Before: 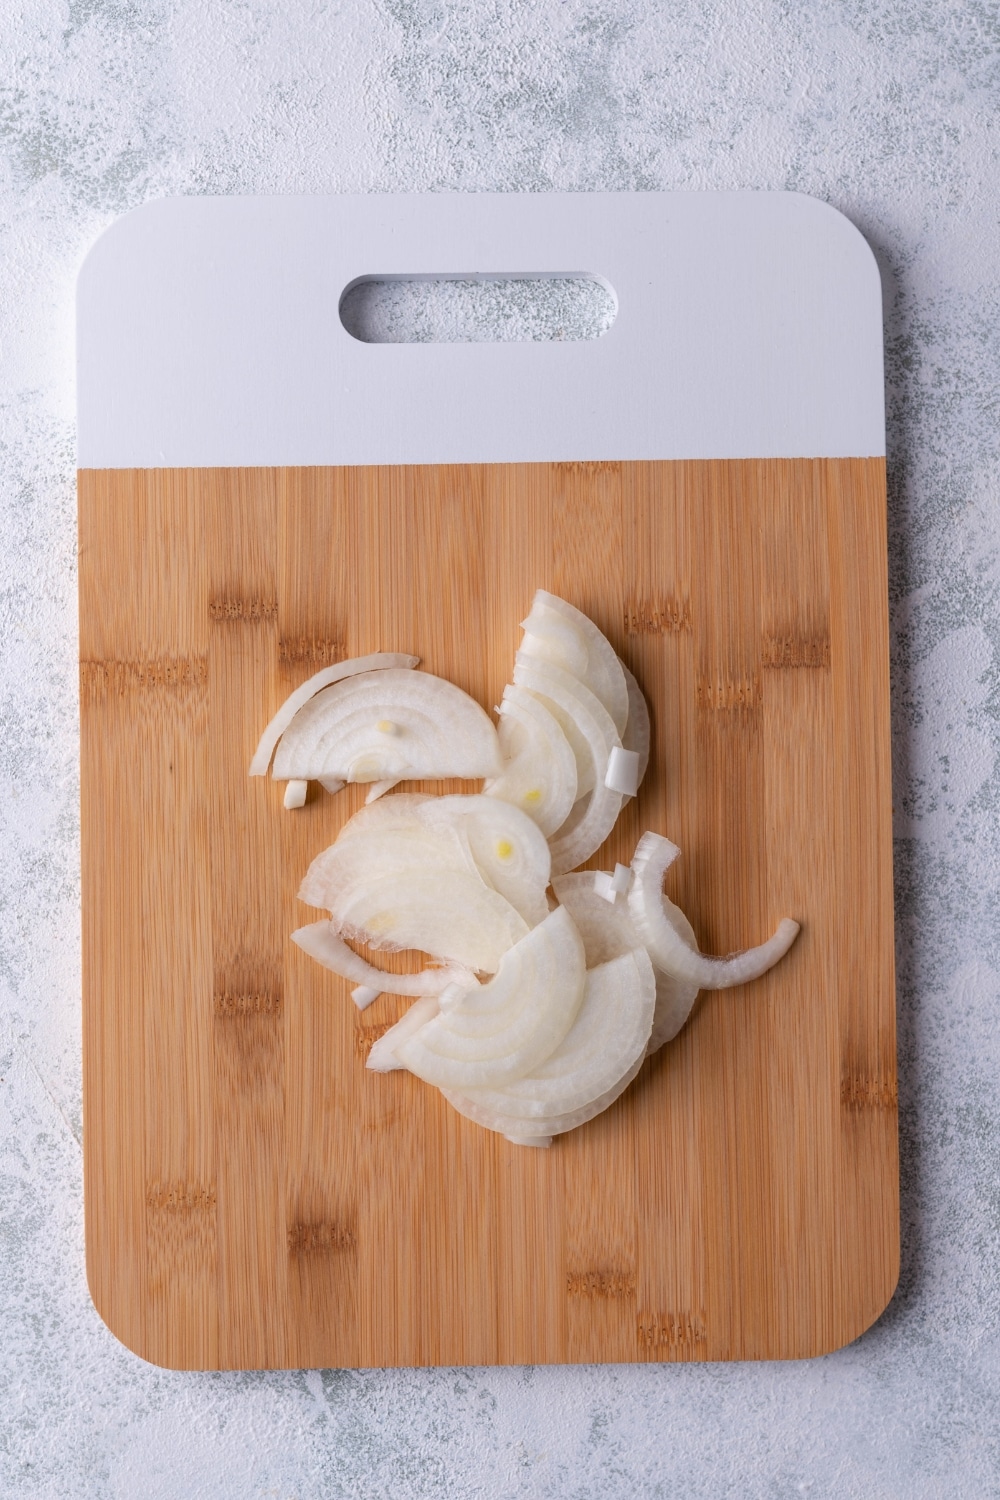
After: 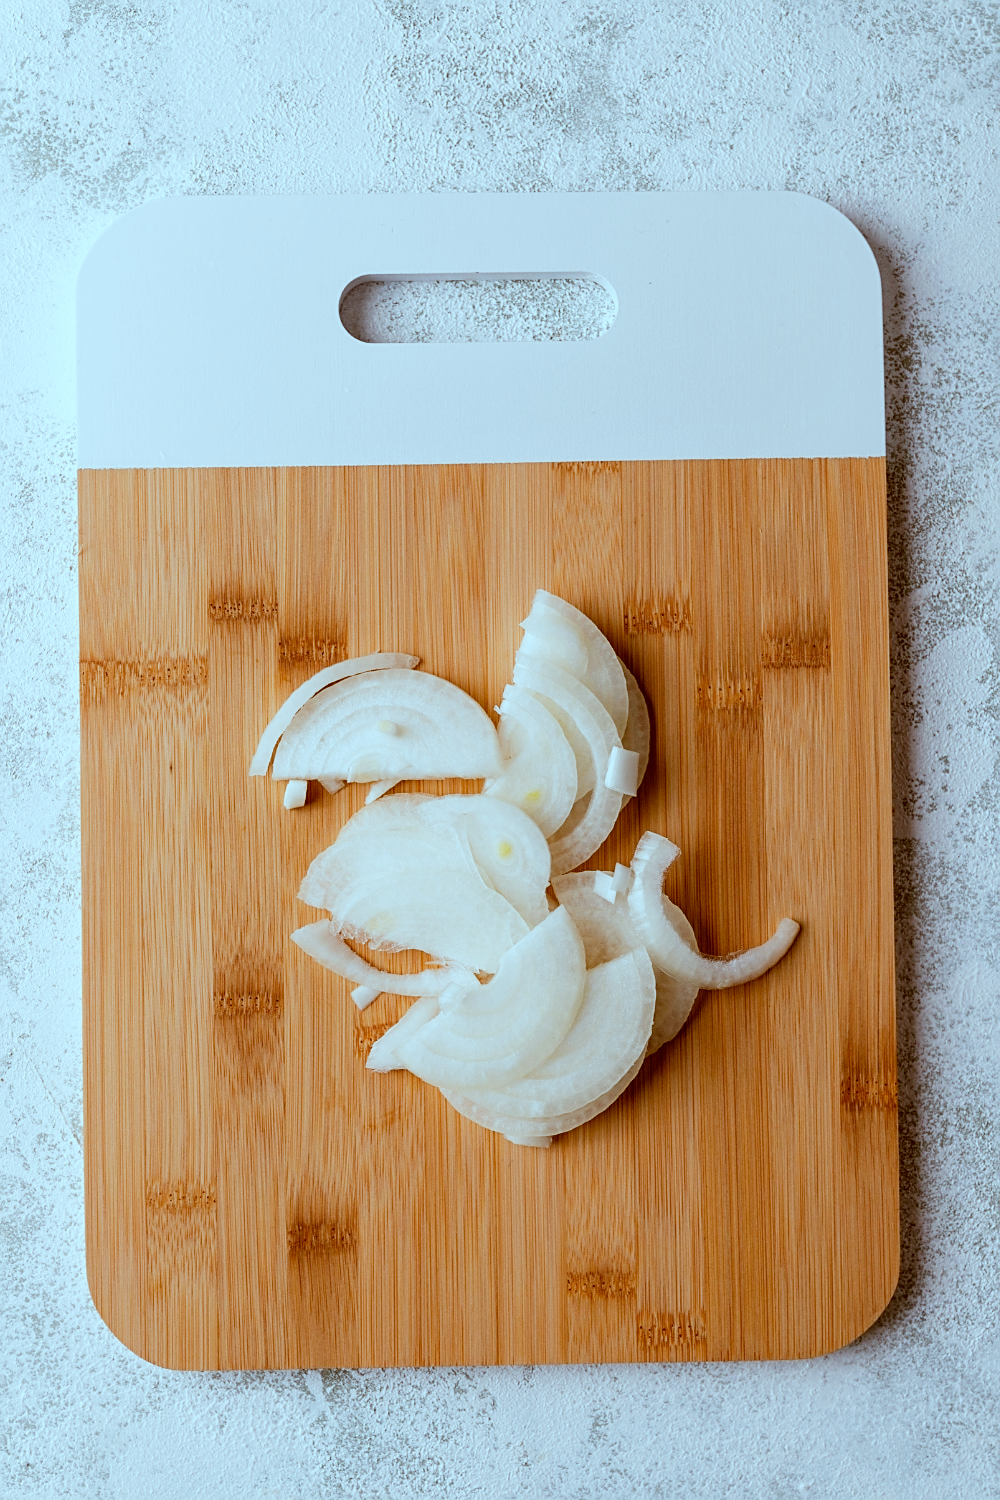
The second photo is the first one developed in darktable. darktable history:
sharpen: on, module defaults
color correction: highlights a* -13.85, highlights b* -16.36, shadows a* 10.88, shadows b* 30.11
filmic rgb: black relative exposure -8.09 EV, white relative exposure 3 EV, hardness 5.38, contrast 1.255, preserve chrominance no, color science v4 (2020)
tone equalizer: on, module defaults
